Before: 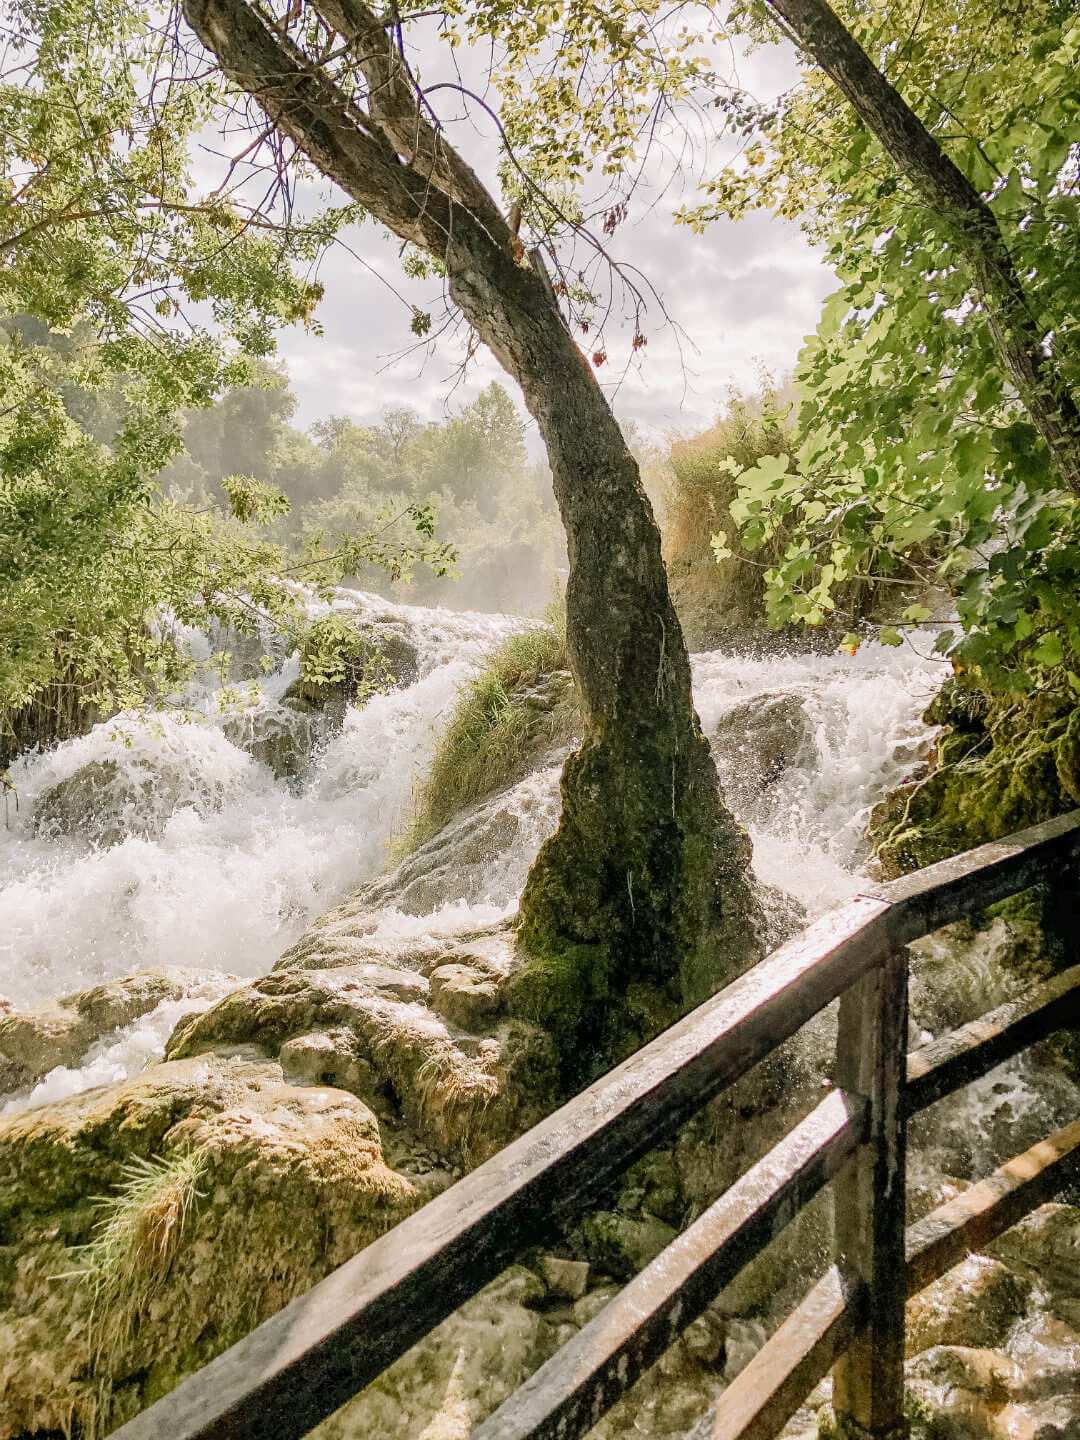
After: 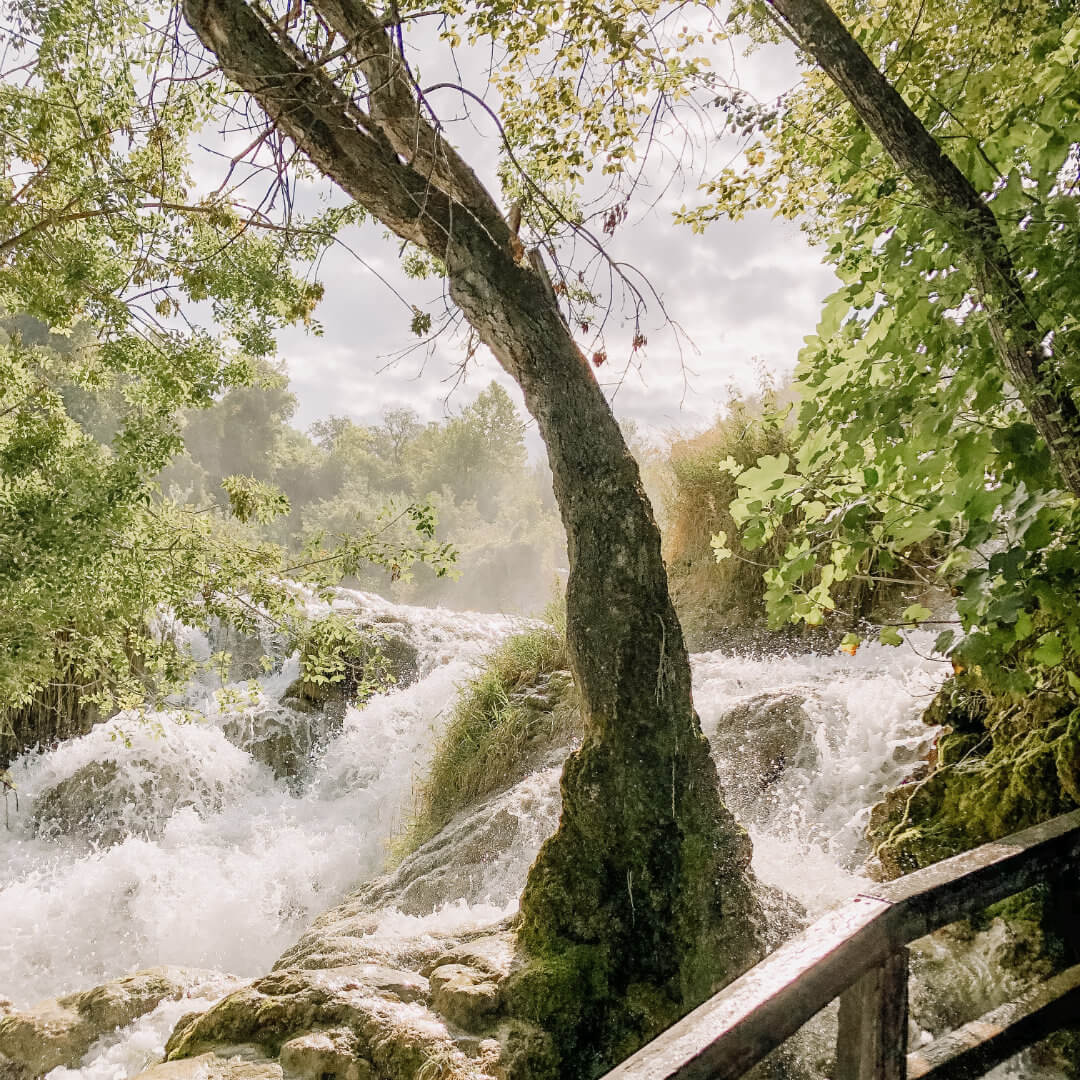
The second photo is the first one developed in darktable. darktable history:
contrast brightness saturation: saturation -0.05
crop: bottom 24.967%
